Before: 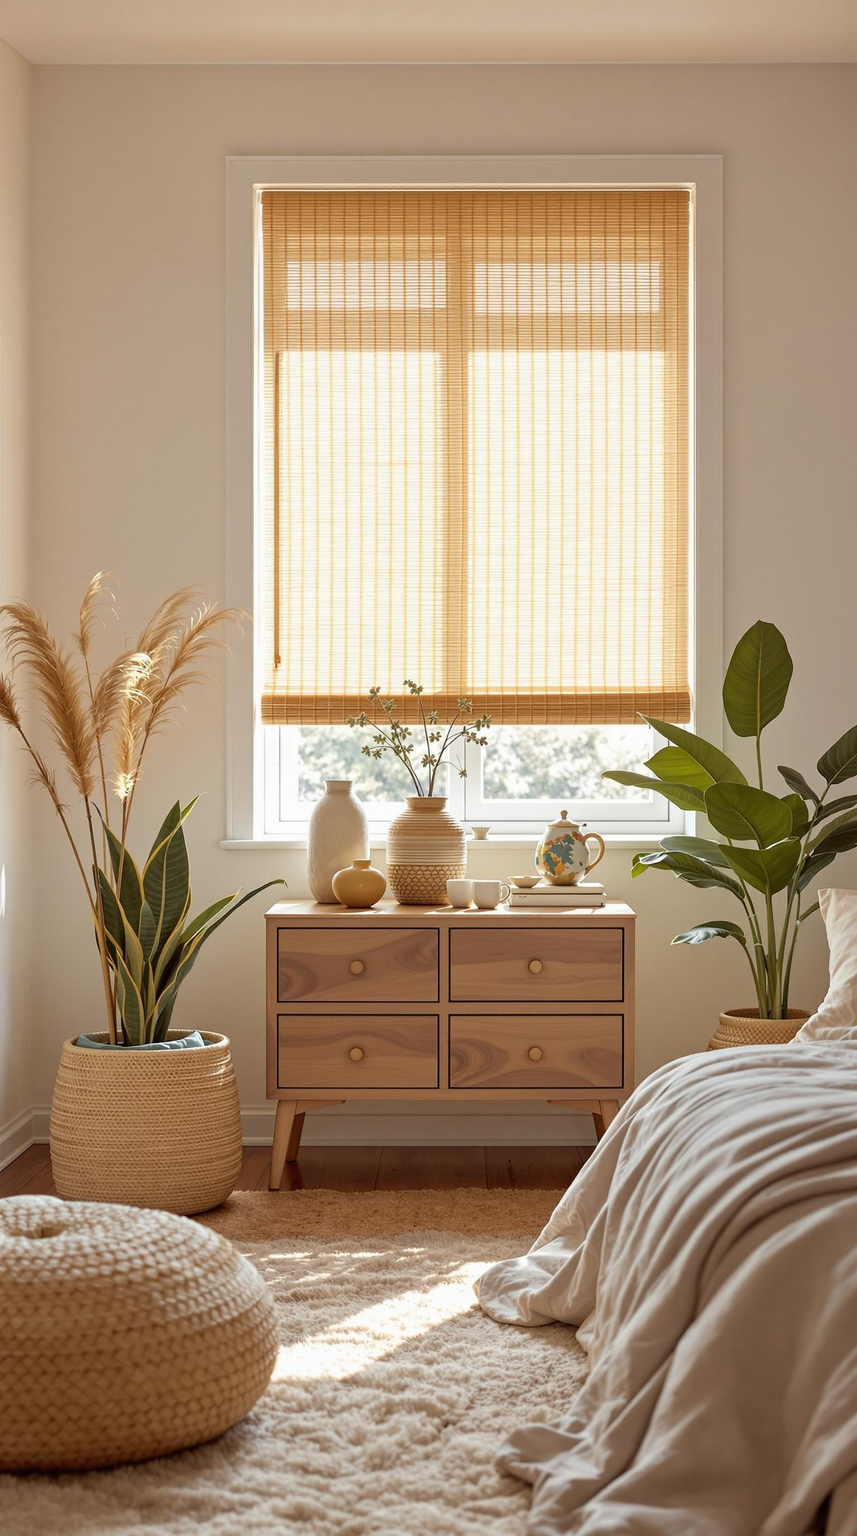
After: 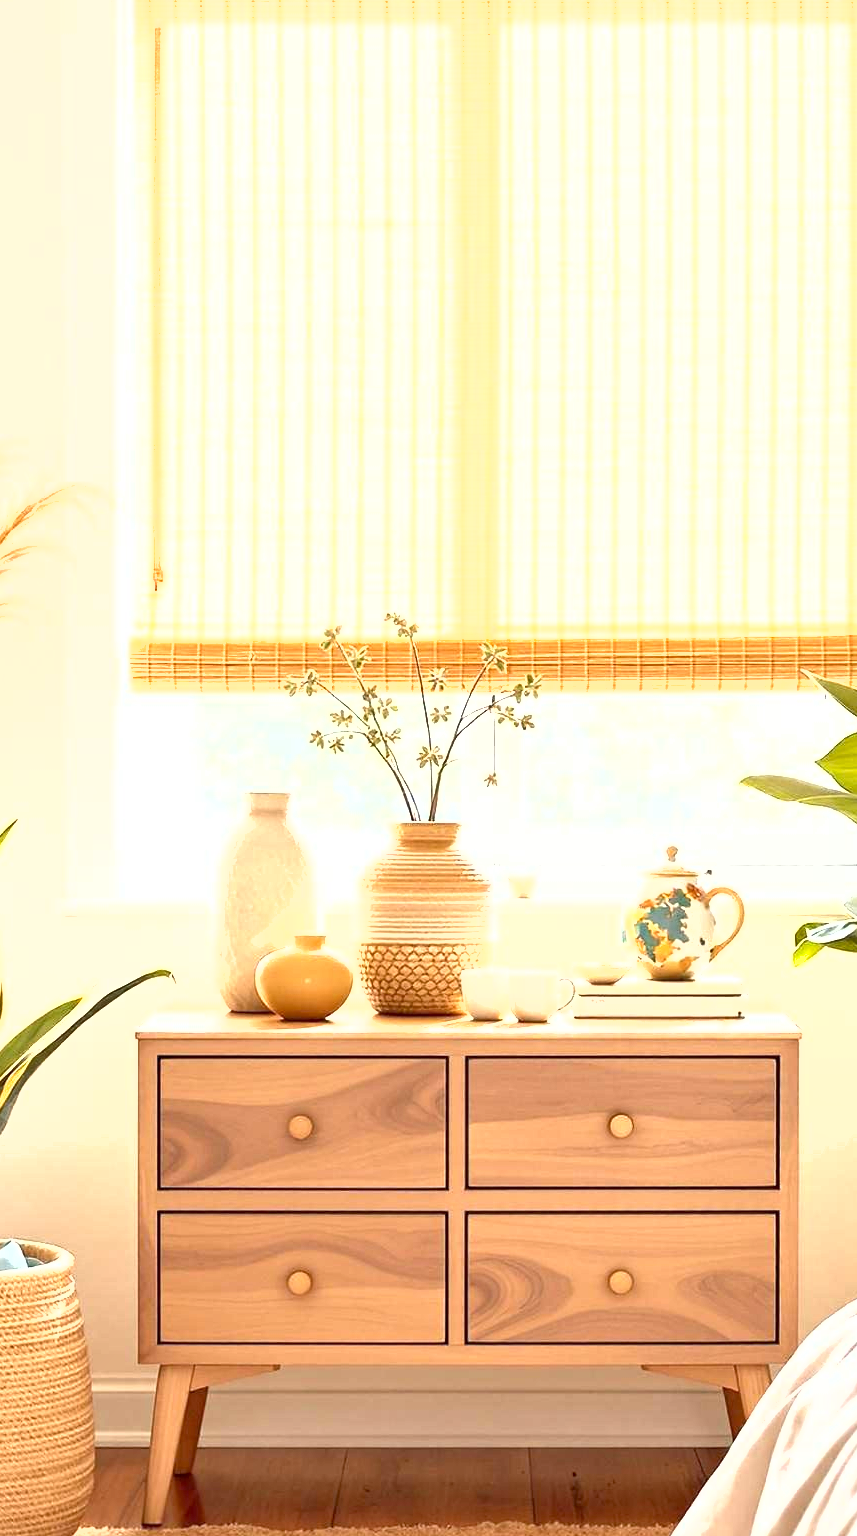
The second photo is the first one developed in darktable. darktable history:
crop and rotate: left 22.13%, top 22.054%, right 22.026%, bottom 22.102%
shadows and highlights: shadows 29.61, highlights -30.47, low approximation 0.01, soften with gaussian
exposure: black level correction 0.001, exposure 1.84 EV, compensate highlight preservation false
